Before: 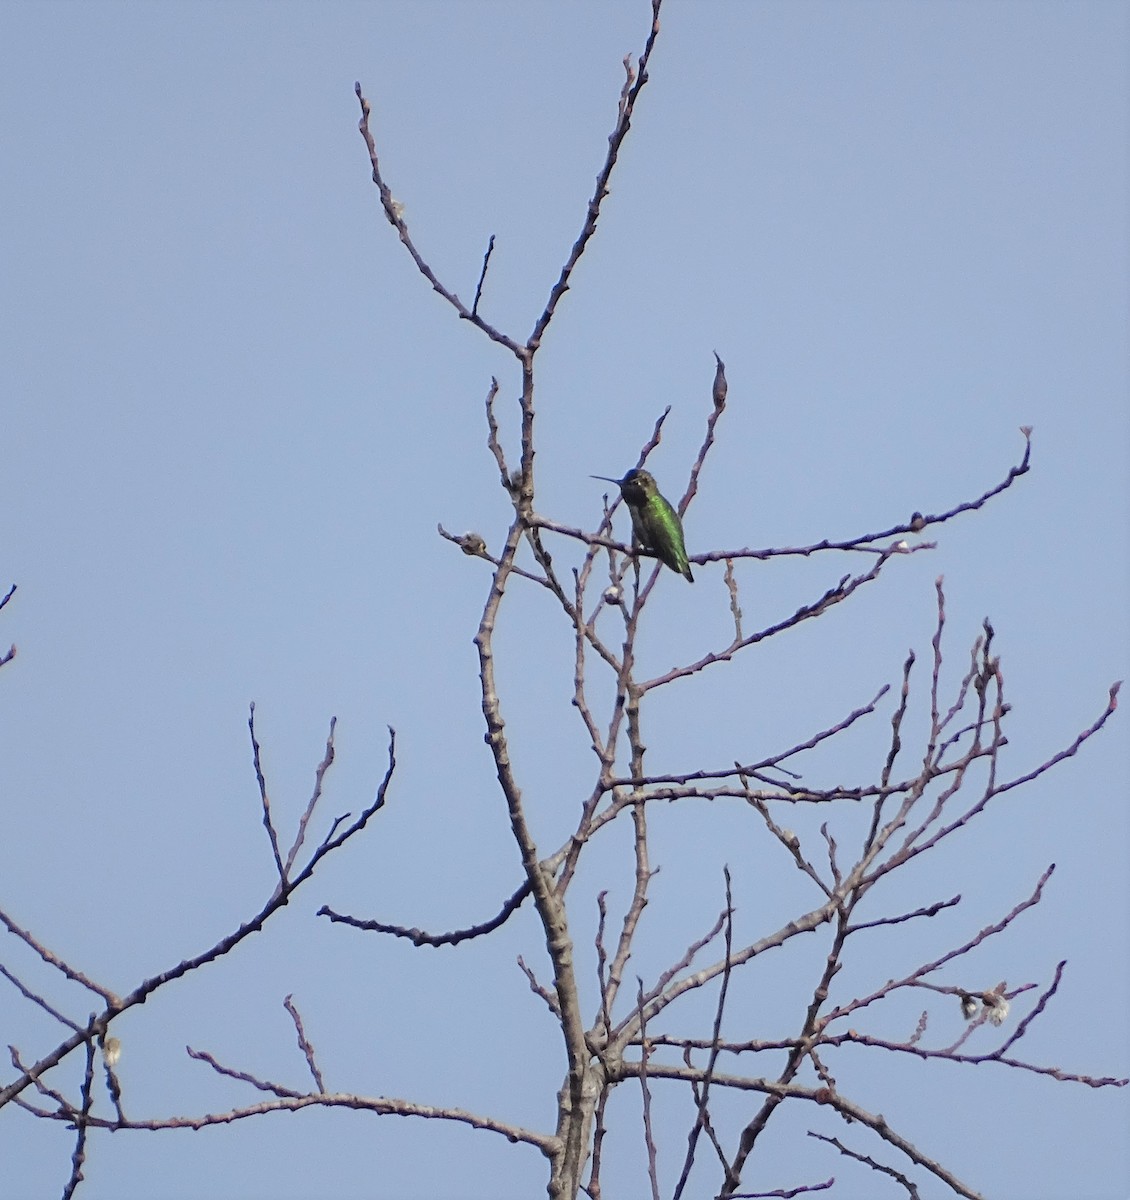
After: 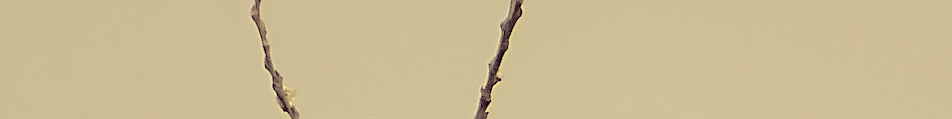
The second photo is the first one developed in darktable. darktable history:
contrast brightness saturation: brightness 0.18, saturation -0.5
shadows and highlights: radius 334.93, shadows 63.48, highlights 6.06, compress 87.7%, highlights color adjustment 39.73%, soften with gaussian
sharpen: on, module defaults
crop and rotate: left 9.644%, top 9.491%, right 6.021%, bottom 80.509%
color correction: highlights a* -0.482, highlights b* 40, shadows a* 9.8, shadows b* -0.161
